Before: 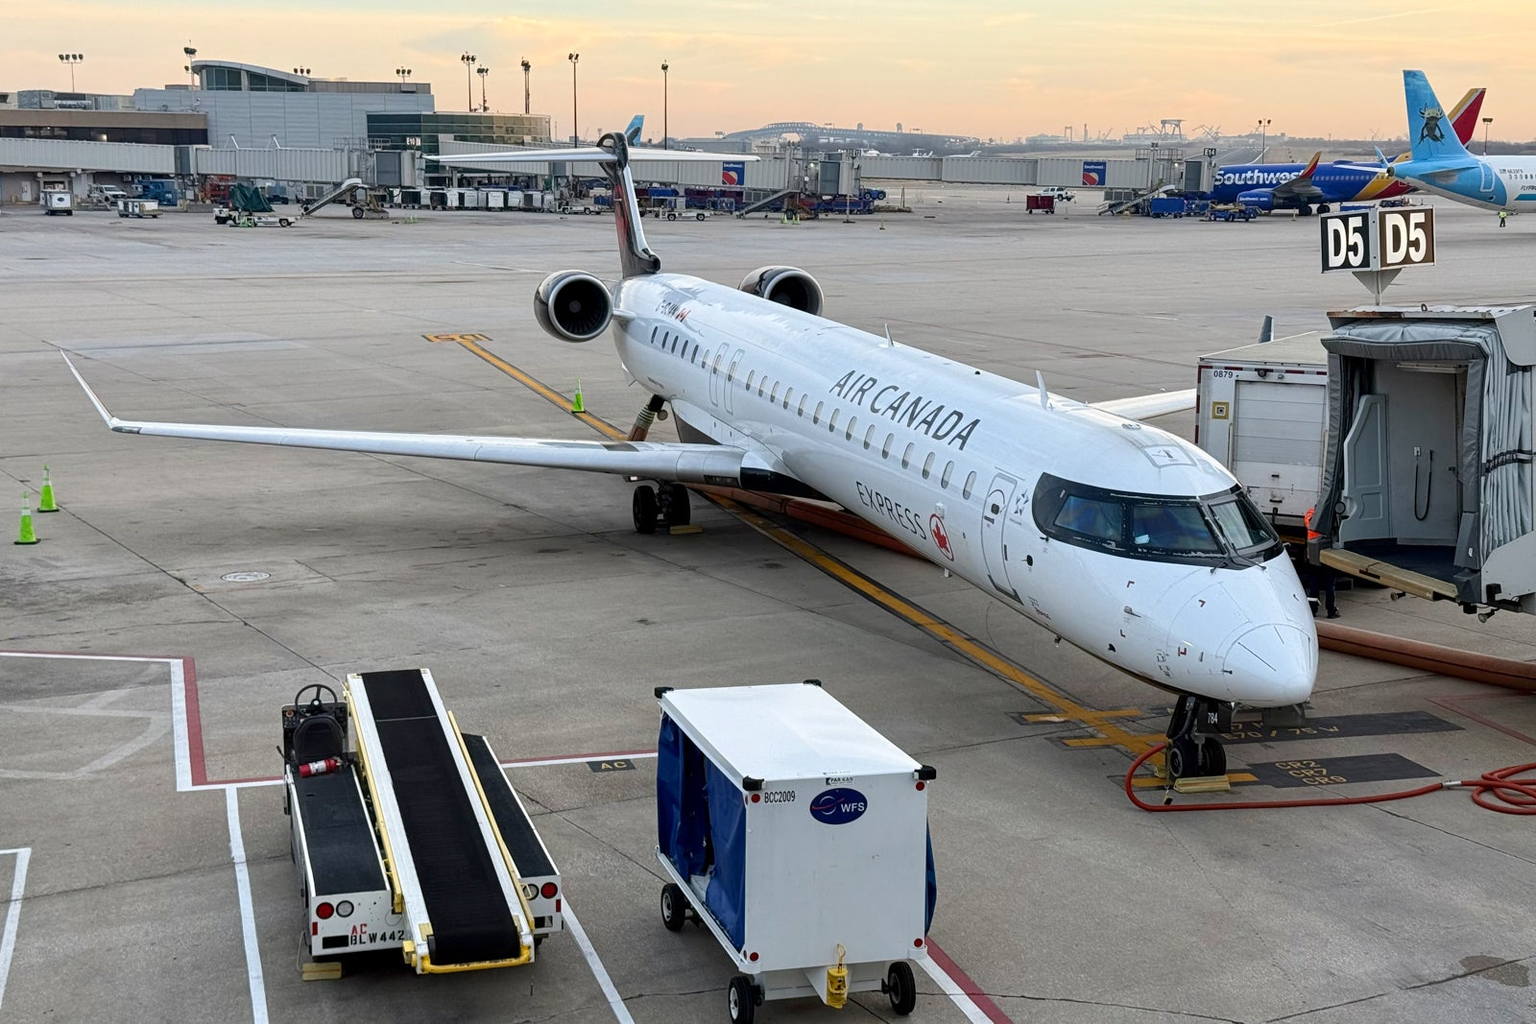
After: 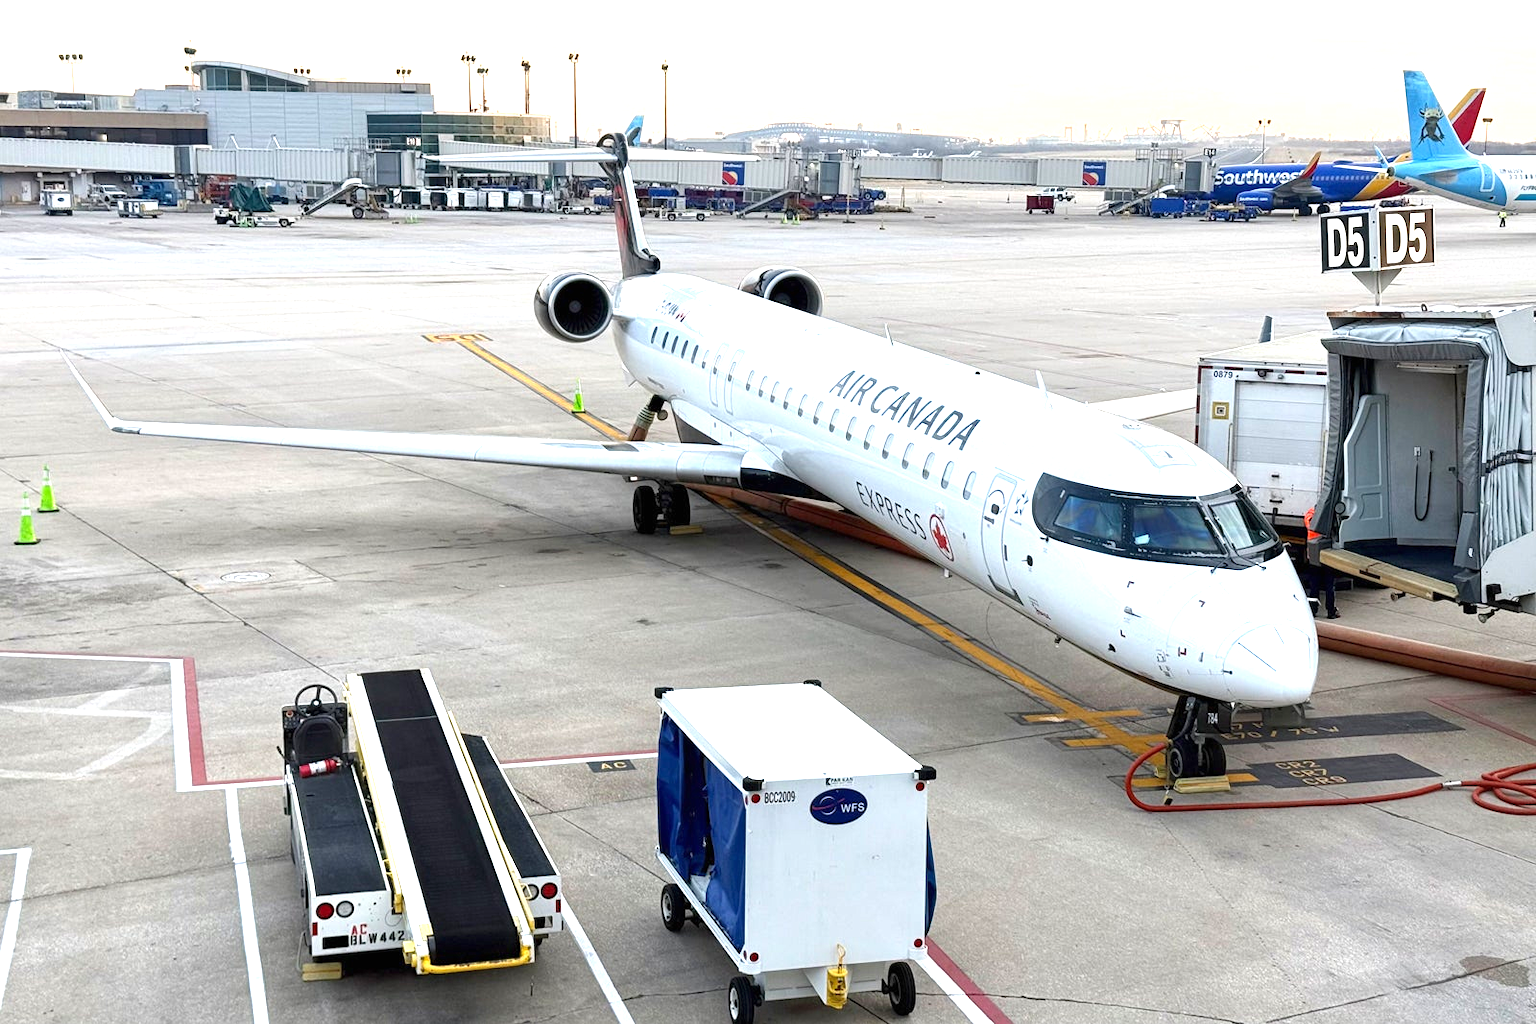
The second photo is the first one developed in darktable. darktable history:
levels: levels [0, 0.492, 0.984]
exposure: black level correction 0, exposure 1.099 EV, compensate highlight preservation false
